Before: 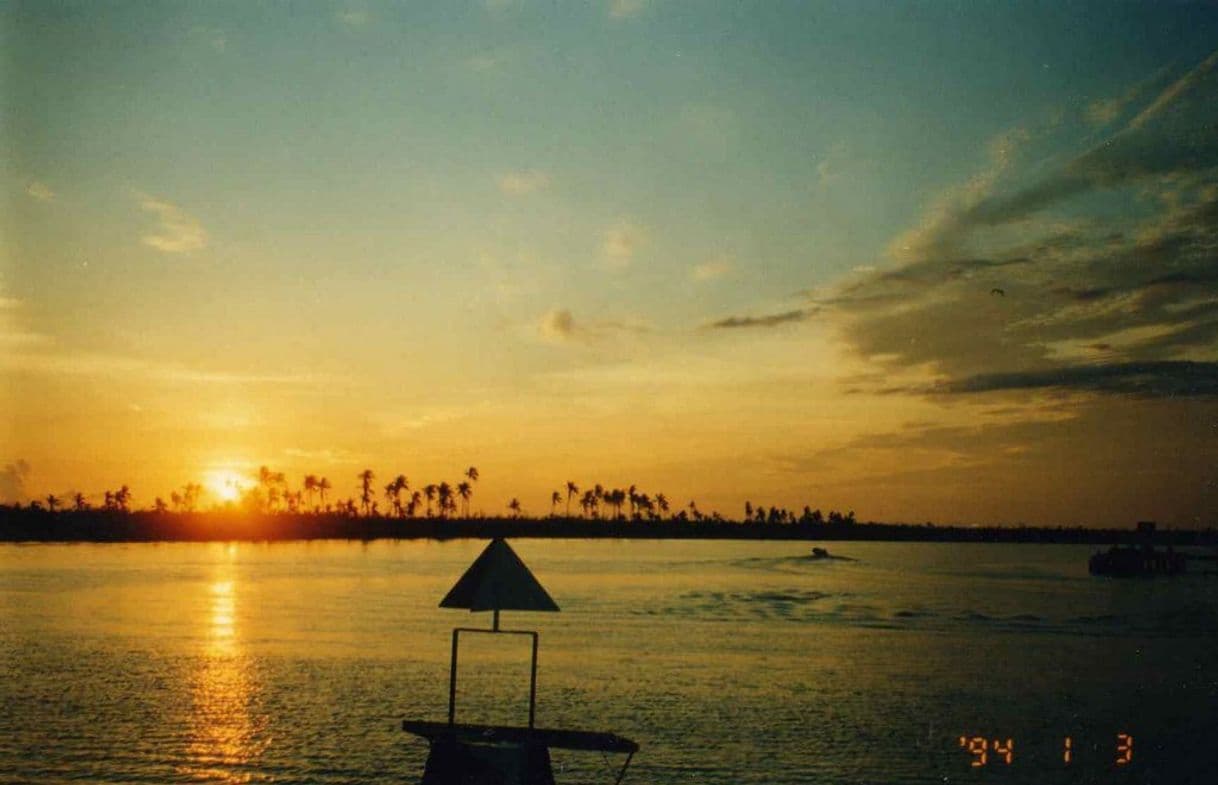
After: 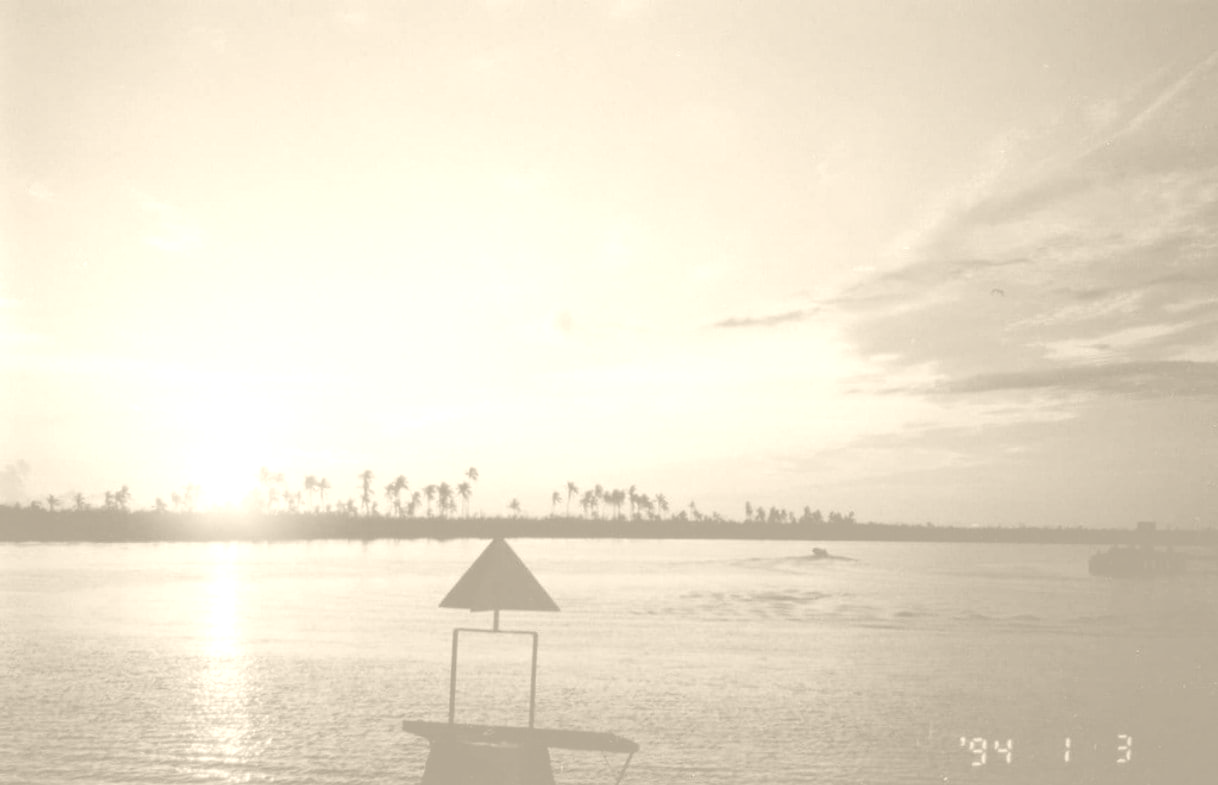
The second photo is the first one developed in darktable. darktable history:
colorize: hue 36°, saturation 71%, lightness 80.79%
exposure: exposure -0.293 EV, compensate highlight preservation false
base curve: preserve colors none
shadows and highlights: shadows 0, highlights 40
